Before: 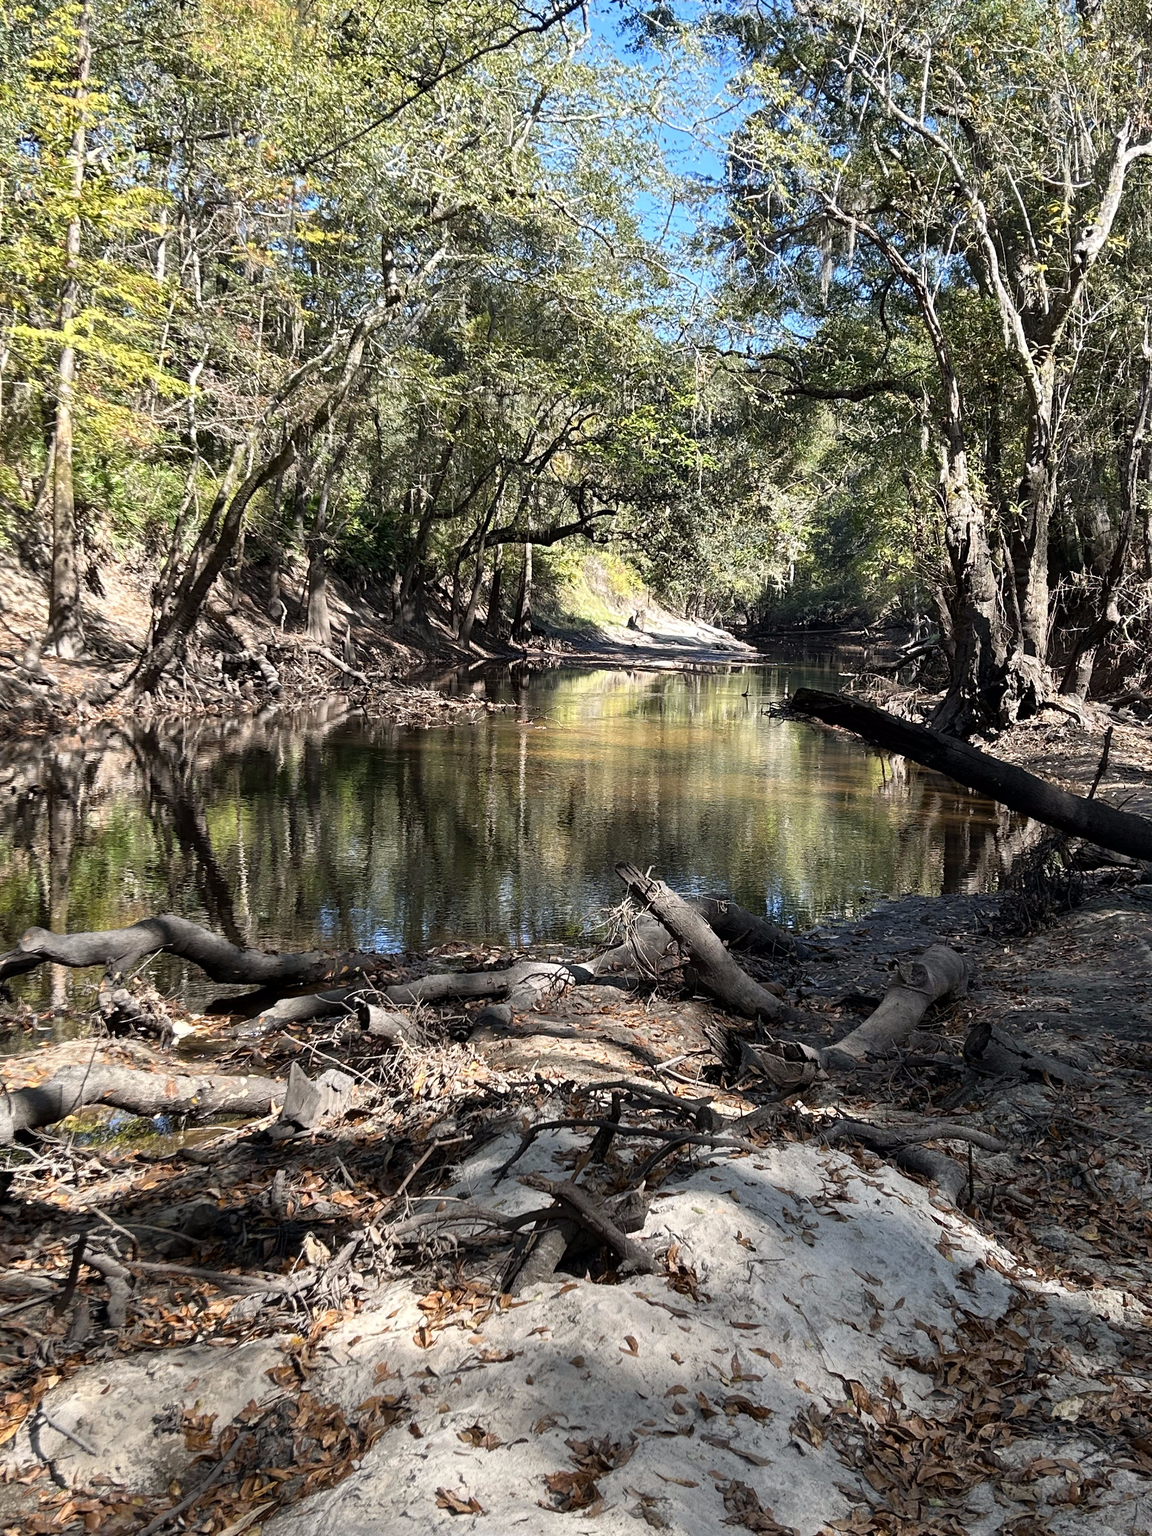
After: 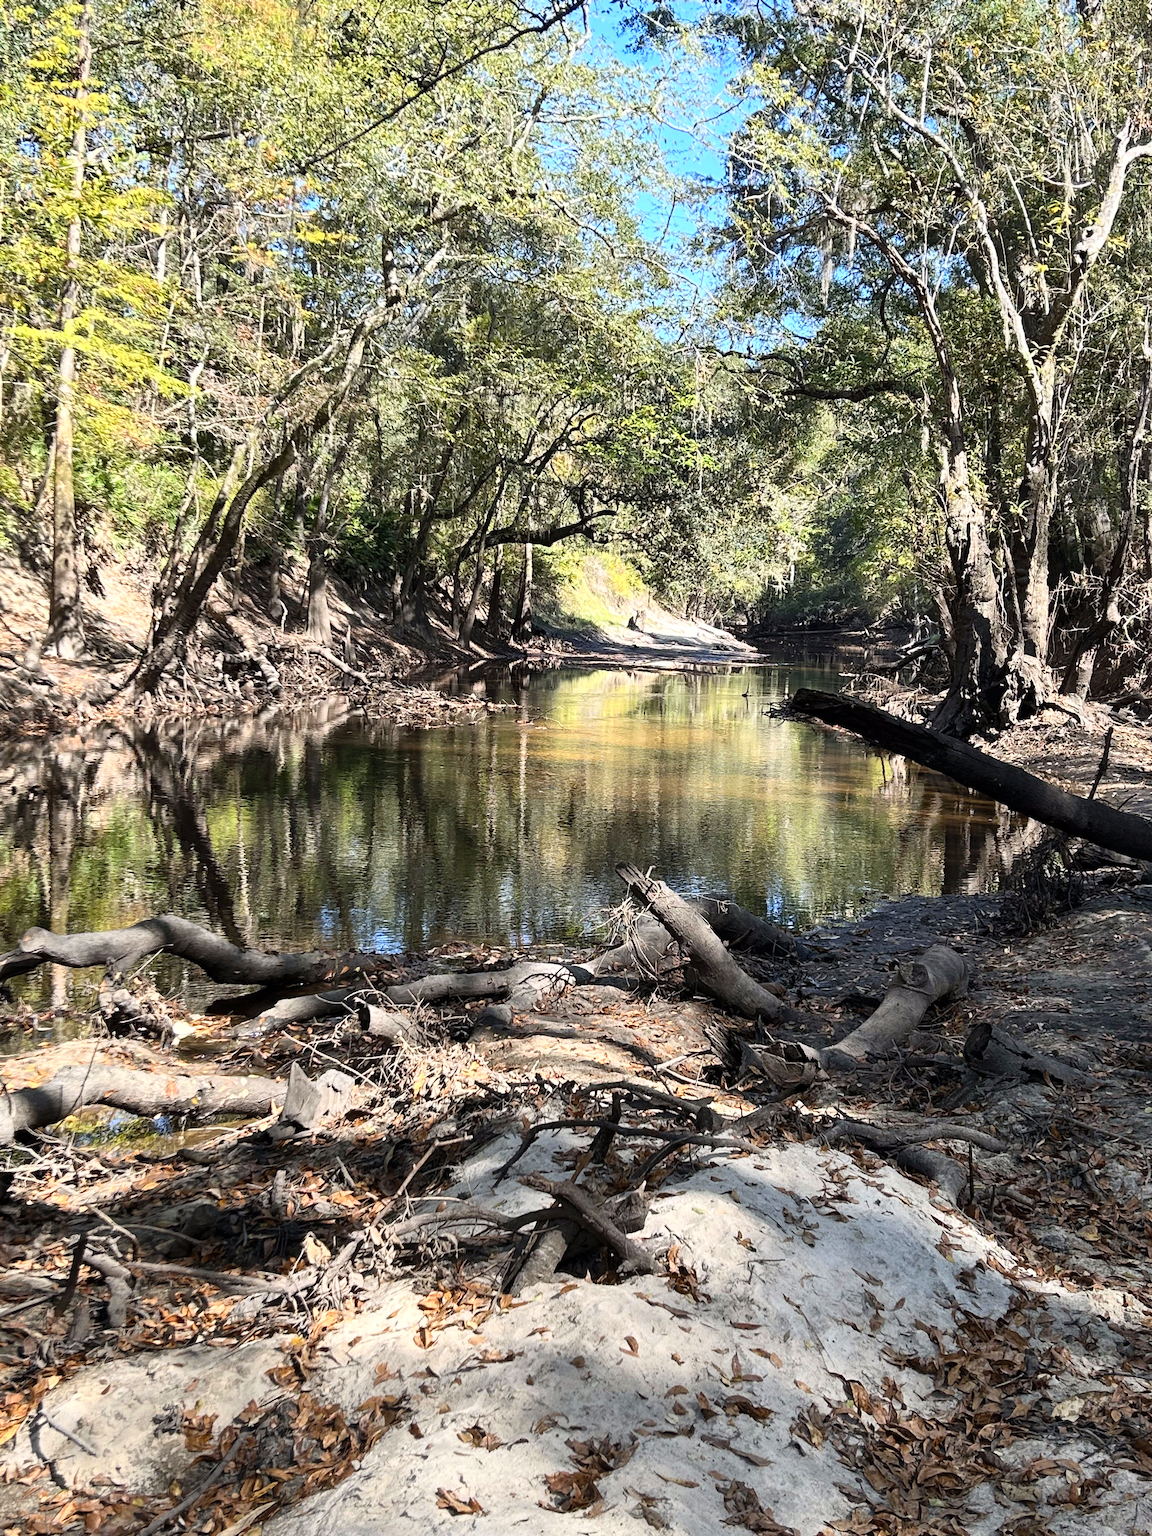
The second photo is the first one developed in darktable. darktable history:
contrast brightness saturation: contrast 0.199, brightness 0.168, saturation 0.22
